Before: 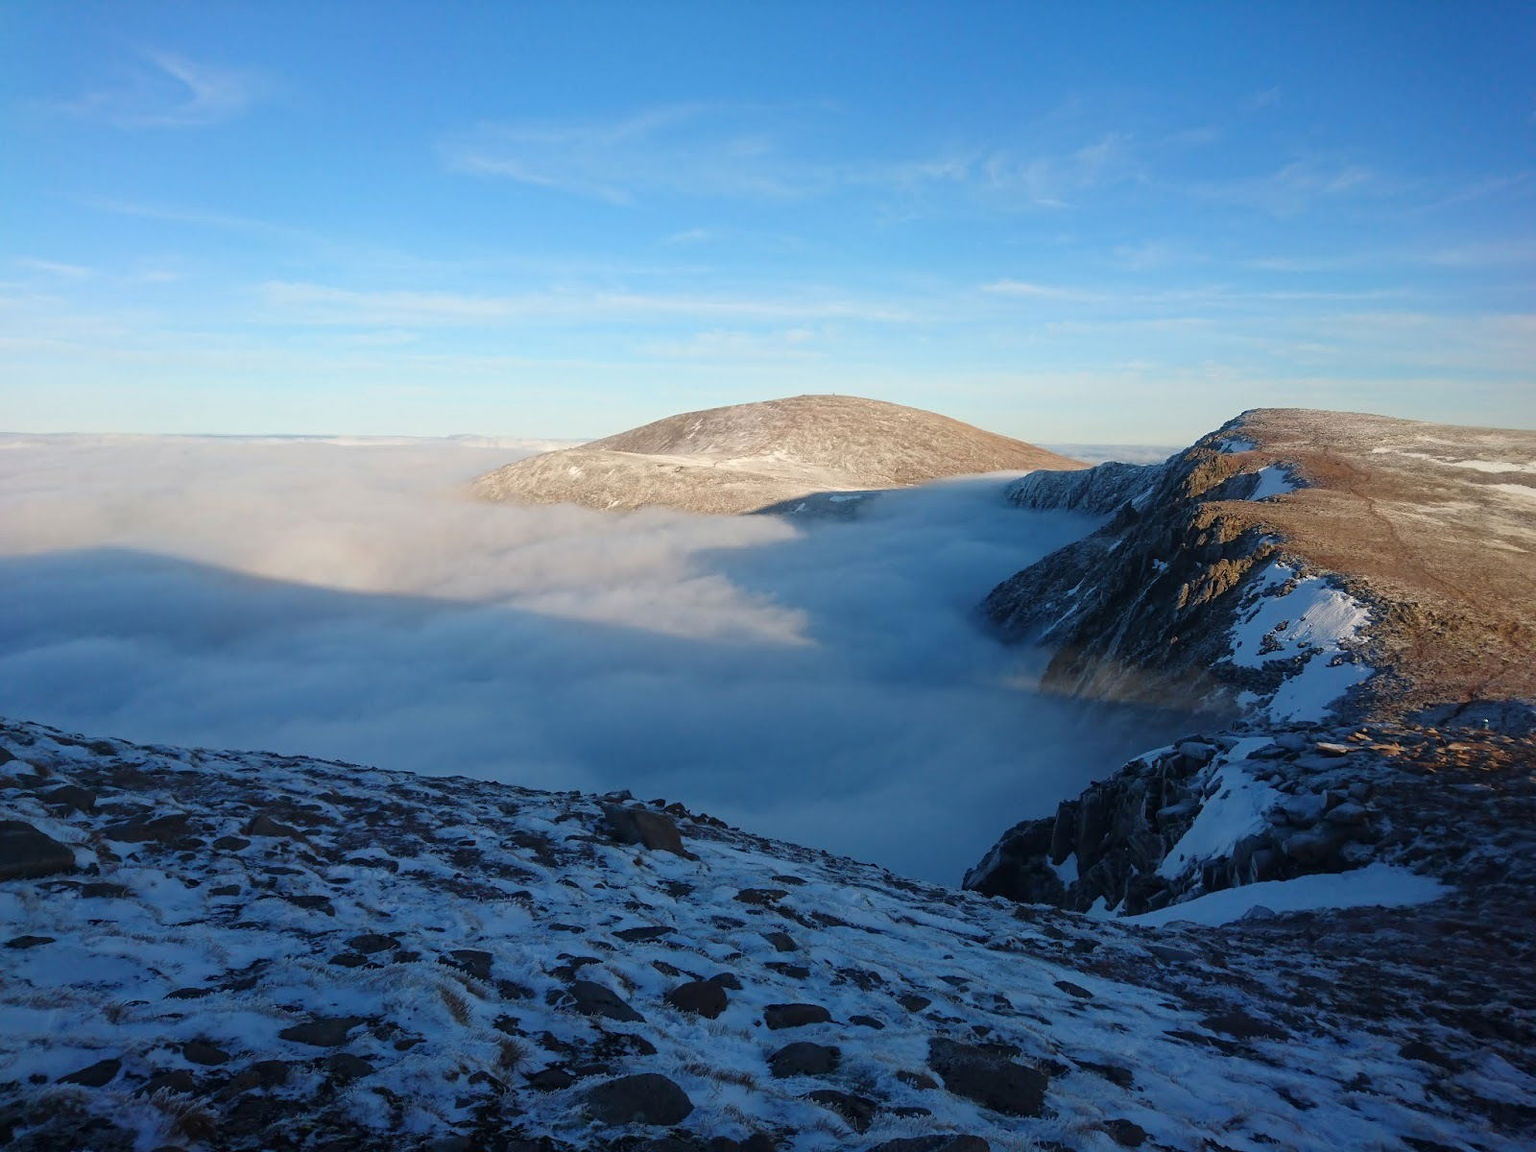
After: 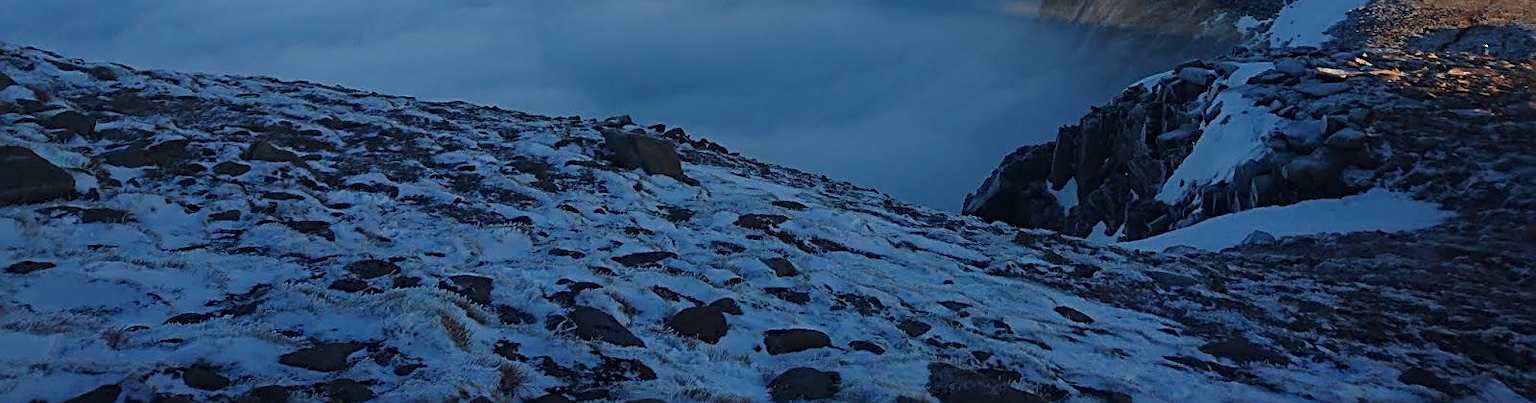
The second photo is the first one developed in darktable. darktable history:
crop and rotate: top 58.6%, bottom 6.379%
sharpen: radius 2.694, amount 0.664
